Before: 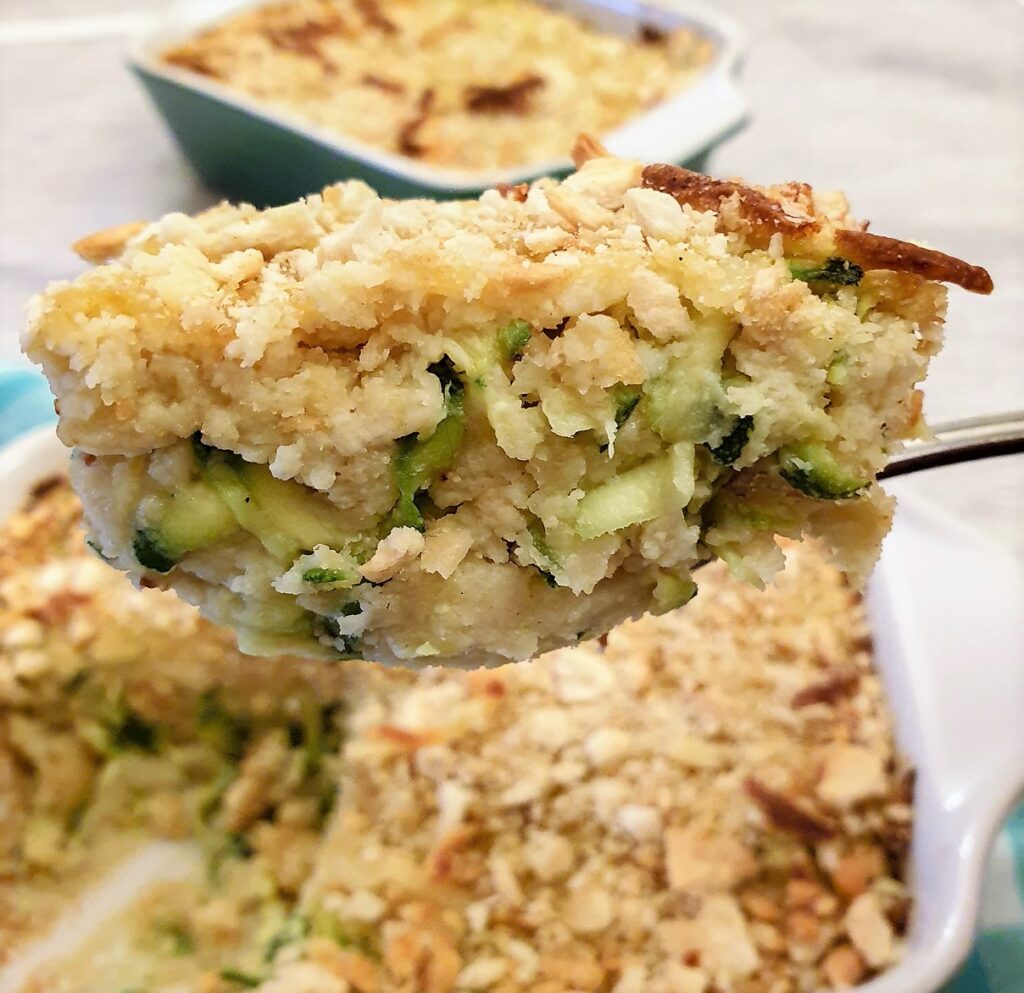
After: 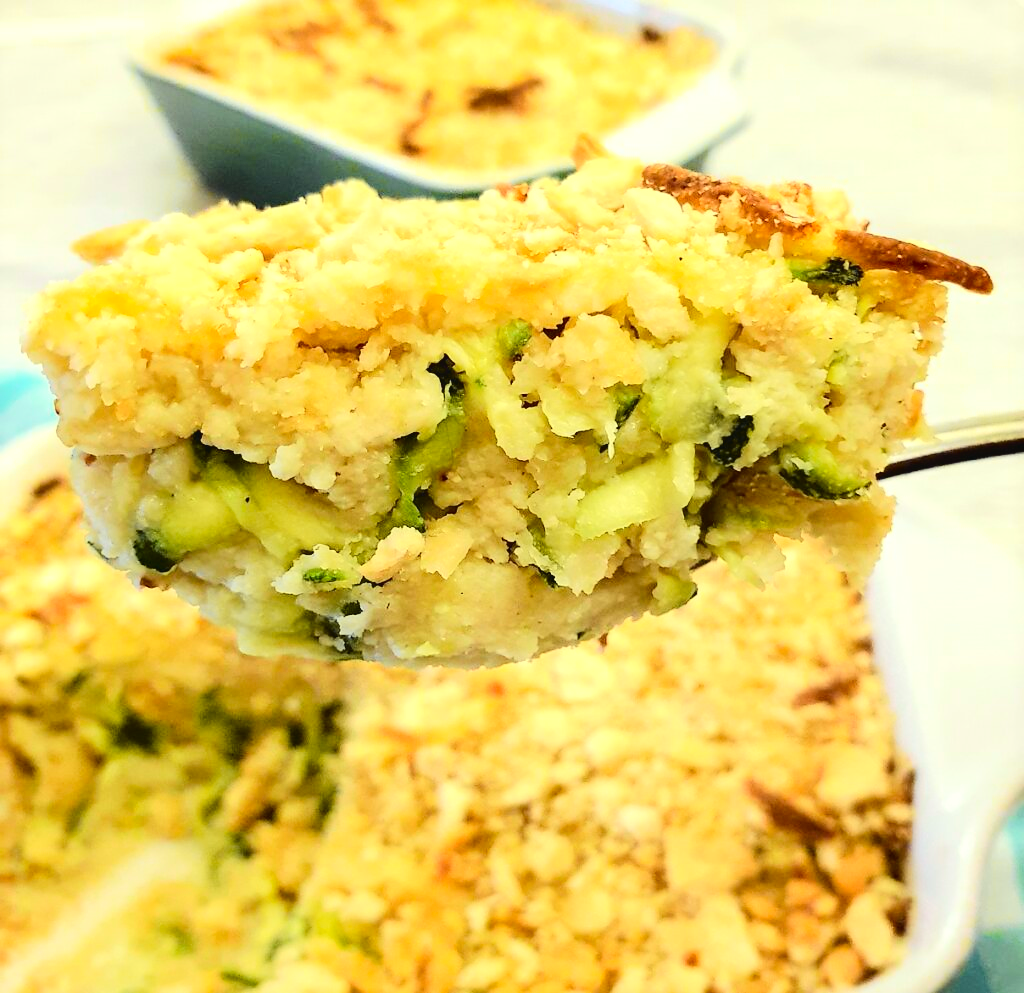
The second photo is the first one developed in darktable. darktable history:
color correction: highlights a* -5.82, highlights b* 11.32
exposure: black level correction 0, exposure 0.698 EV, compensate highlight preservation false
tone curve: curves: ch0 [(0, 0.03) (0.113, 0.087) (0.207, 0.184) (0.515, 0.612) (0.712, 0.793) (1, 0.946)]; ch1 [(0, 0) (0.172, 0.123) (0.317, 0.279) (0.407, 0.401) (0.476, 0.482) (0.505, 0.499) (0.534, 0.534) (0.632, 0.645) (0.726, 0.745) (1, 1)]; ch2 [(0, 0) (0.411, 0.424) (0.505, 0.505) (0.521, 0.524) (0.541, 0.569) (0.65, 0.699) (1, 1)], color space Lab, independent channels, preserve colors none
